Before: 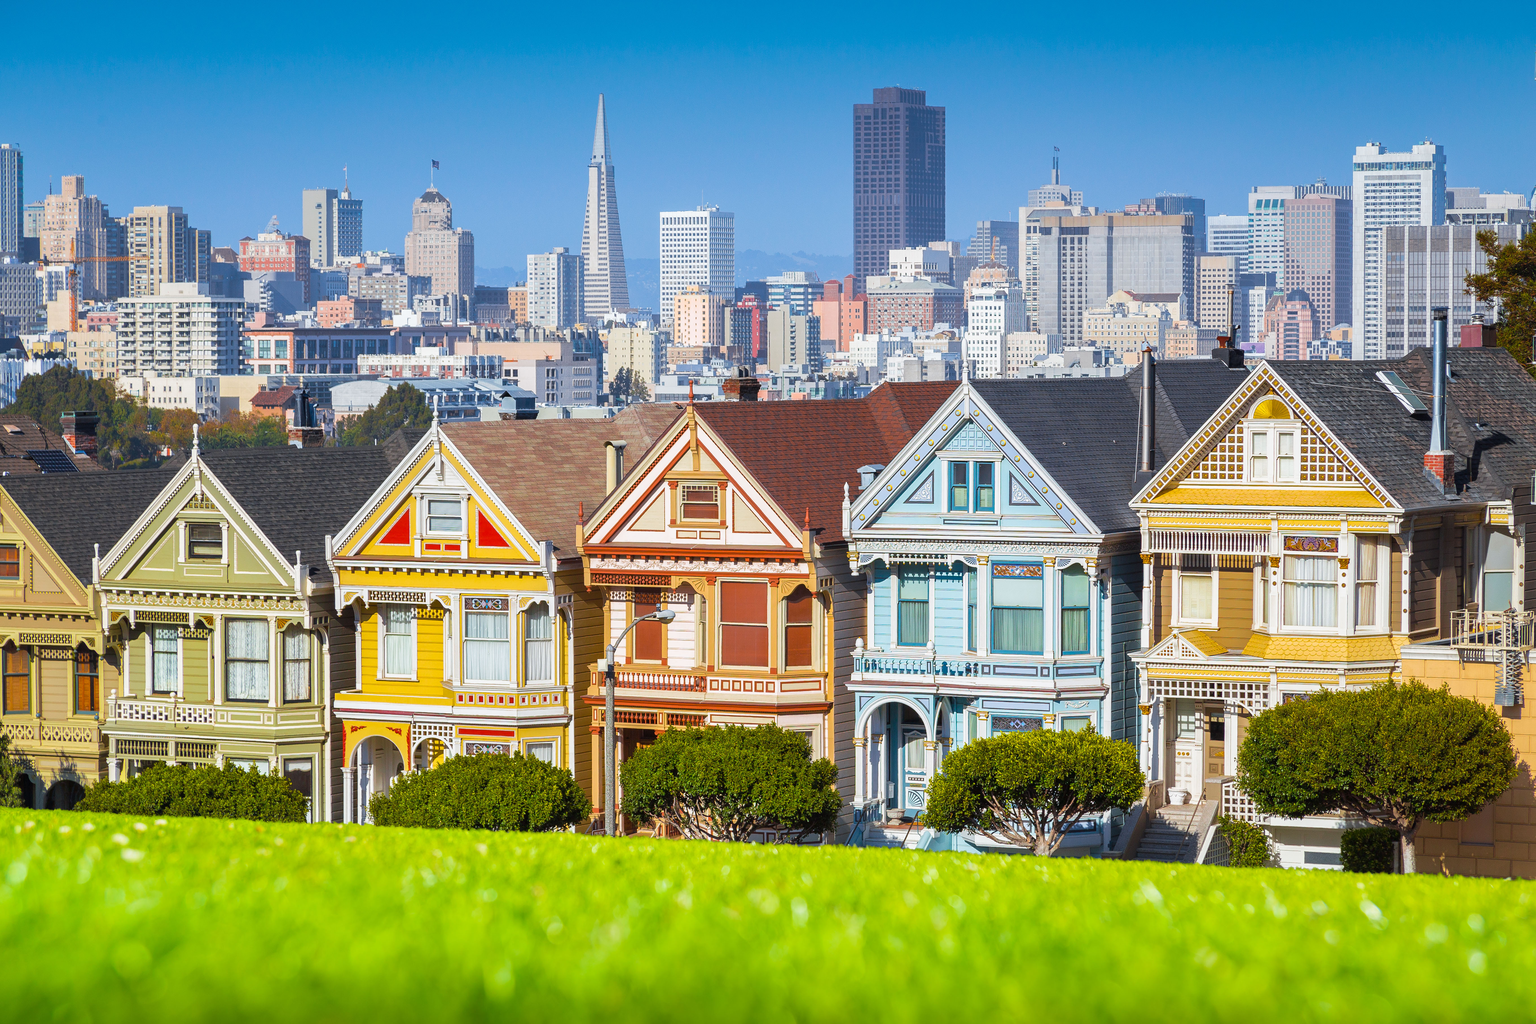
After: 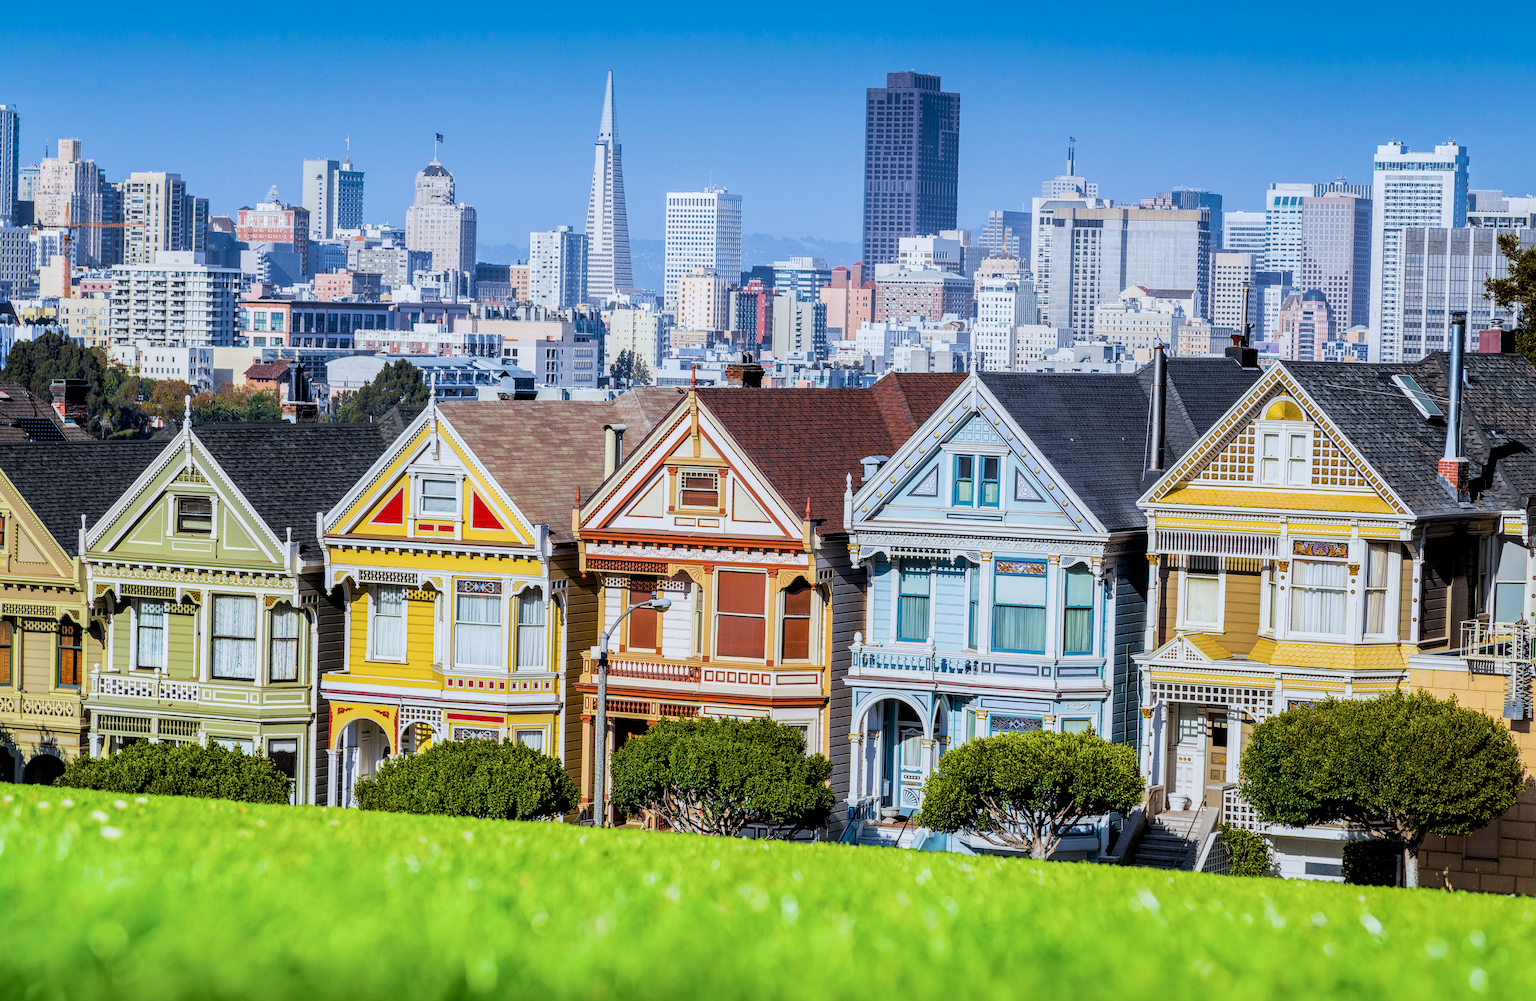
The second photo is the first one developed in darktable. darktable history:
color calibration: x 0.37, y 0.382, temperature 4313.32 K
local contrast: detail 140%
filmic rgb: black relative exposure -5 EV, hardness 2.88, contrast 1.3, highlights saturation mix -30%
rotate and perspective: rotation 1.57°, crop left 0.018, crop right 0.982, crop top 0.039, crop bottom 0.961
